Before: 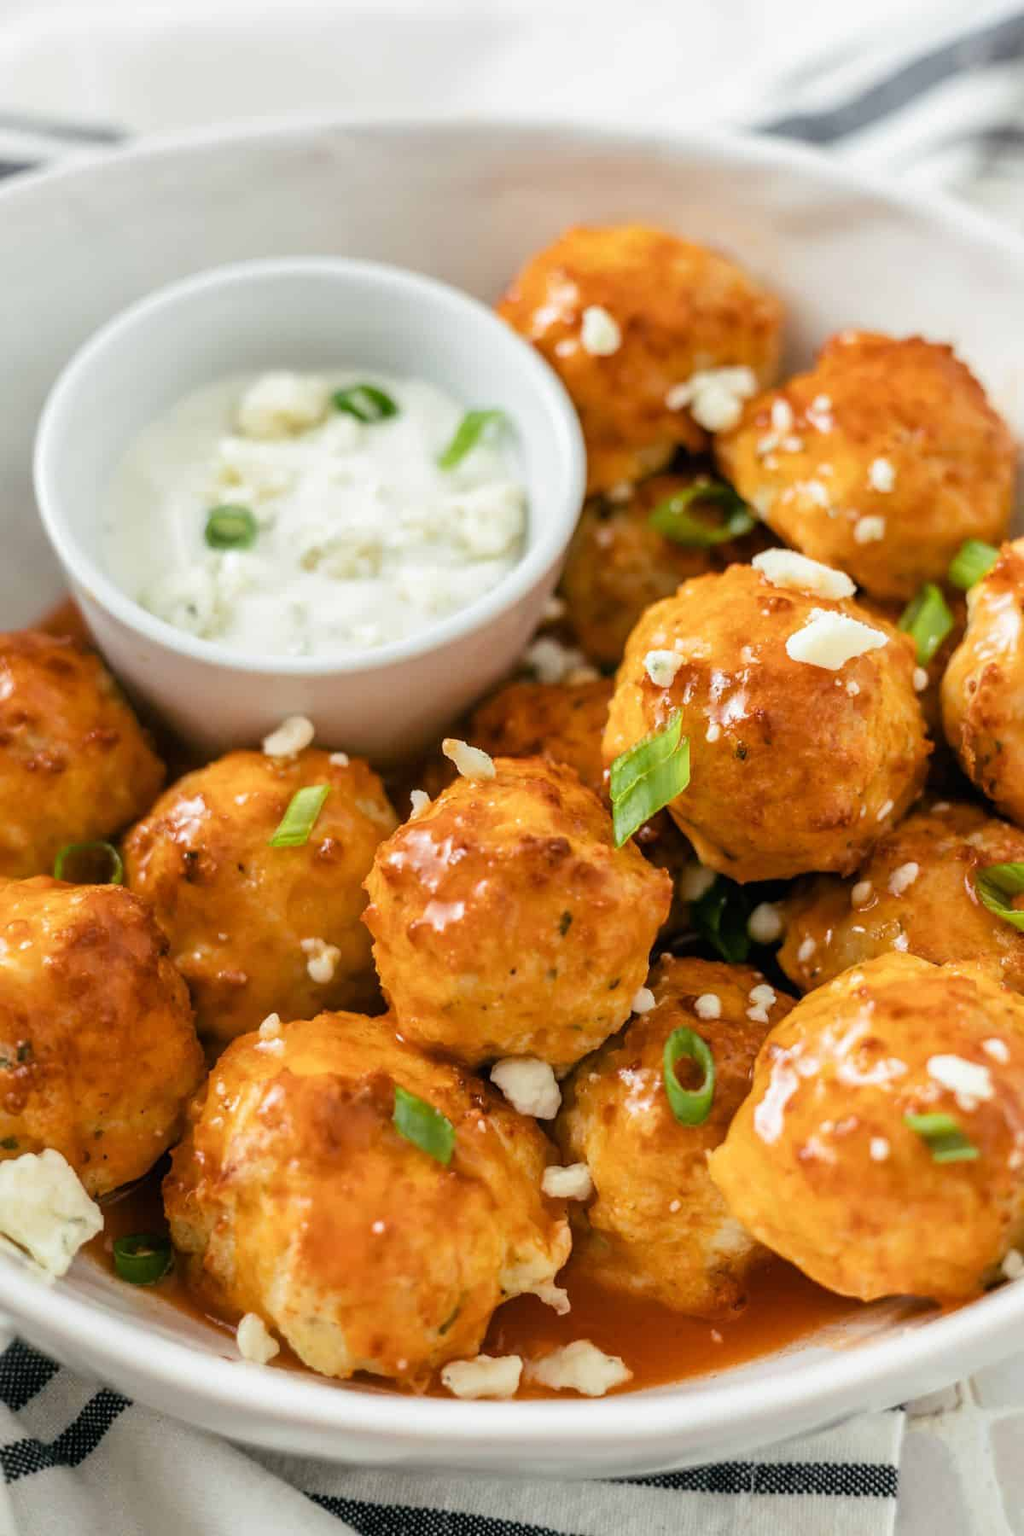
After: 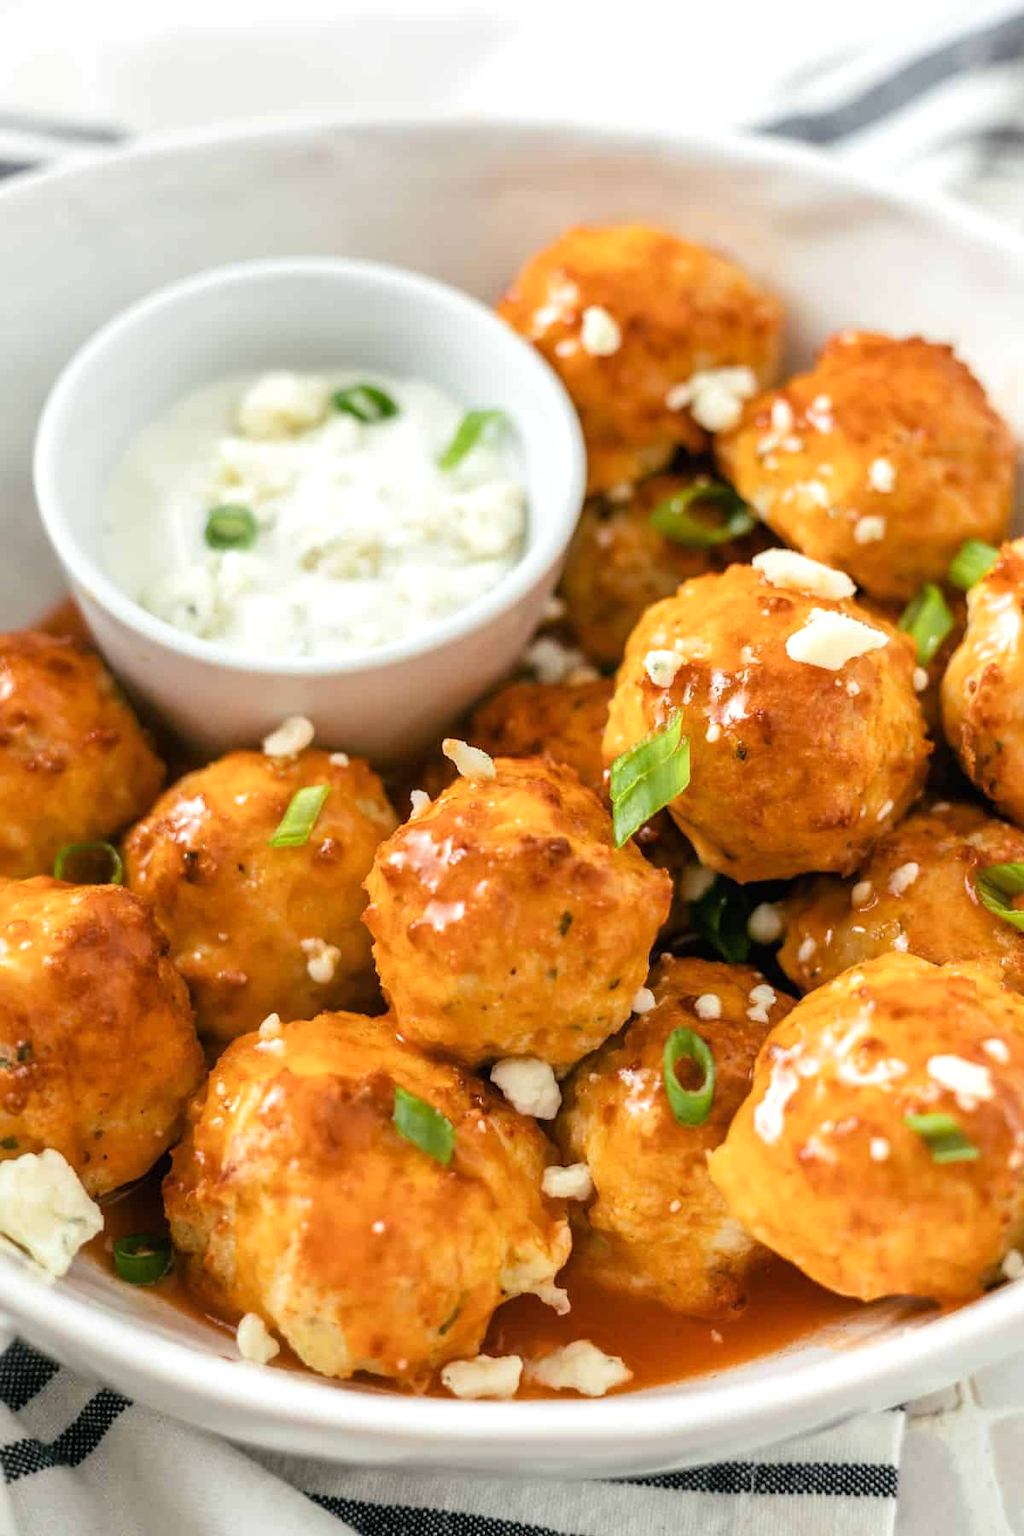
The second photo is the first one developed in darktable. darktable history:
exposure: exposure 0.241 EV, compensate highlight preservation false
